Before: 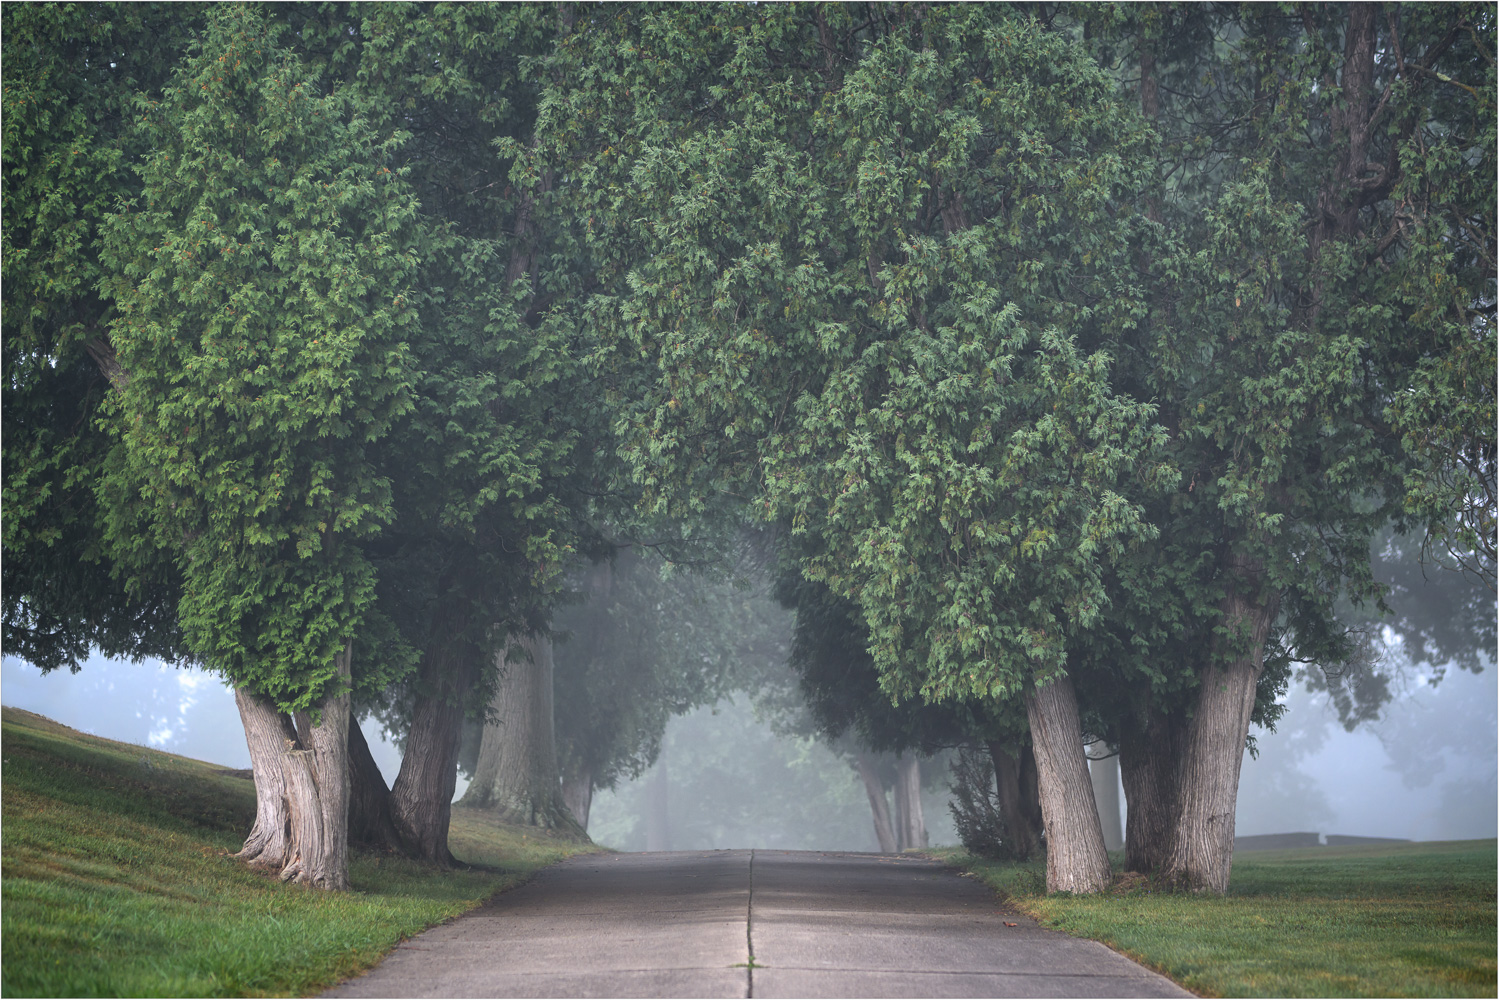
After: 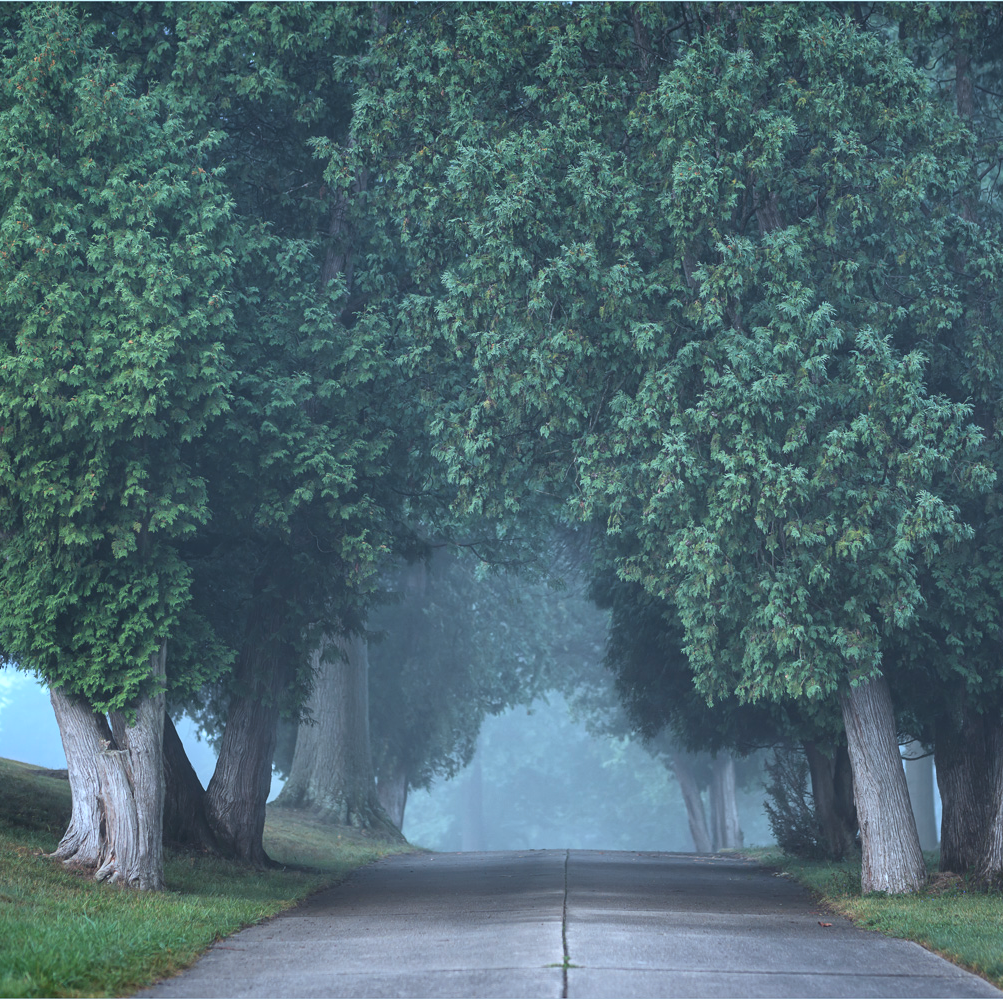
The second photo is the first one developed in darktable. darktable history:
color correction: highlights a* -9.74, highlights b* -21.91
crop and rotate: left 12.373%, right 20.686%
contrast brightness saturation: contrast 0.053
